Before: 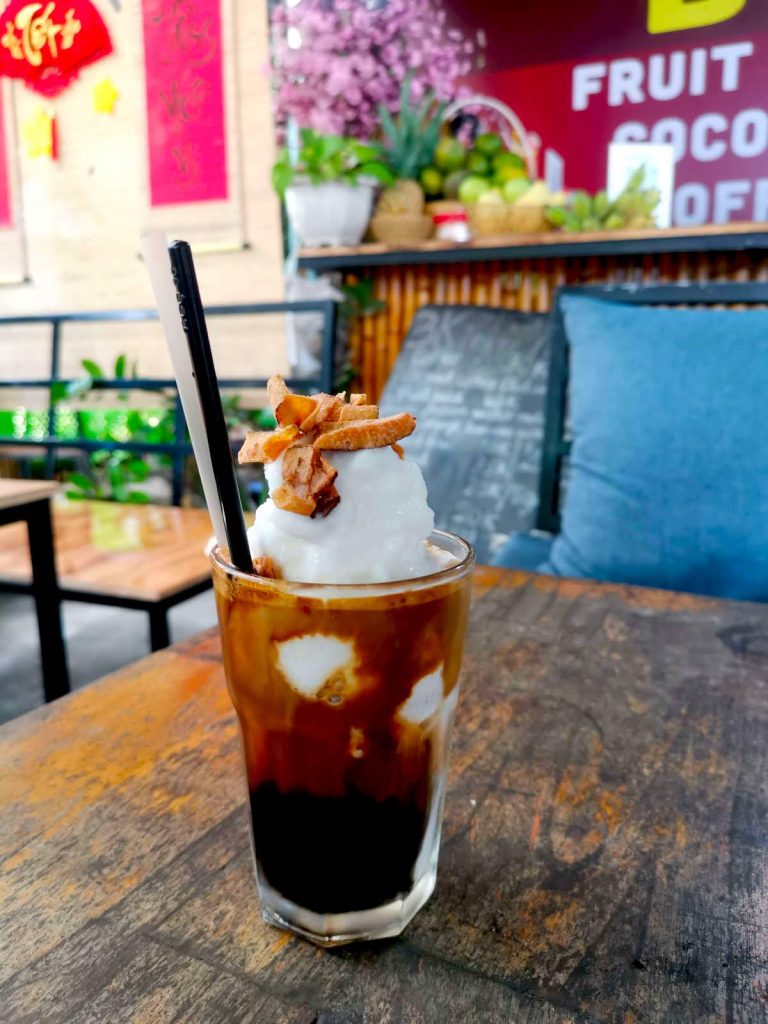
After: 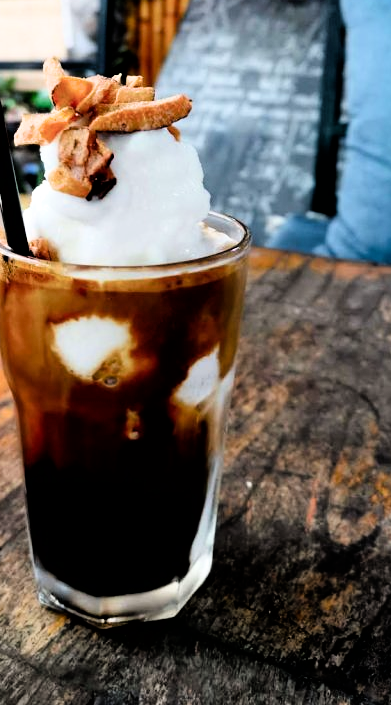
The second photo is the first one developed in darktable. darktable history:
filmic rgb: black relative exposure -3.75 EV, white relative exposure 2.4 EV, dynamic range scaling -50%, hardness 3.42, latitude 30%, contrast 1.8
crop and rotate: left 29.237%, top 31.152%, right 19.807%
